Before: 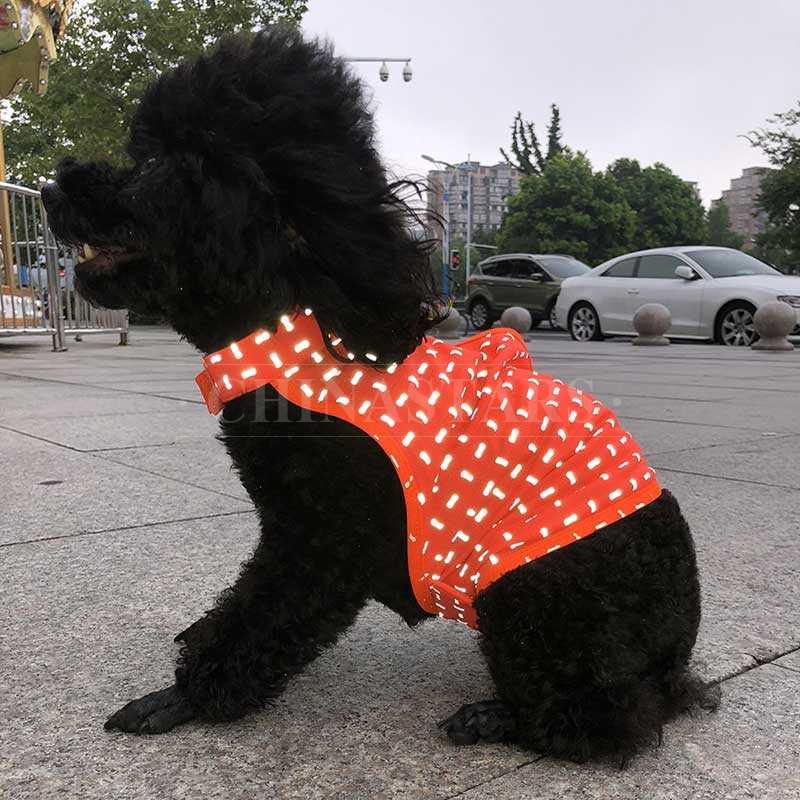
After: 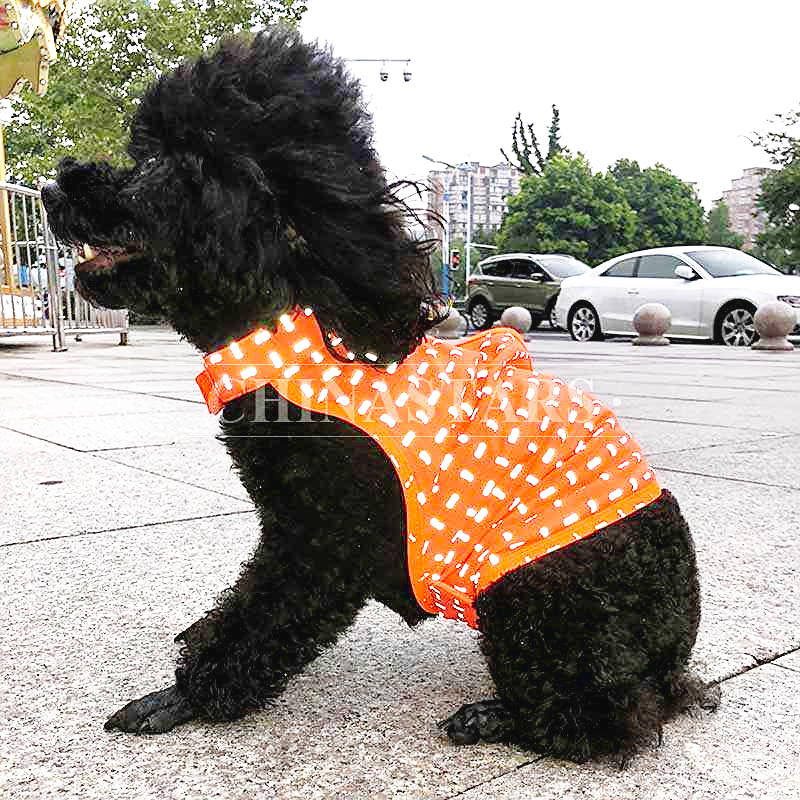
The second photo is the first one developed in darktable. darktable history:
base curve: curves: ch0 [(0, 0.003) (0.001, 0.002) (0.006, 0.004) (0.02, 0.022) (0.048, 0.086) (0.094, 0.234) (0.162, 0.431) (0.258, 0.629) (0.385, 0.8) (0.548, 0.918) (0.751, 0.988) (1, 1)], preserve colors none
sharpen: on, module defaults
exposure: black level correction 0, exposure 0.7 EV, compensate exposure bias true, compensate highlight preservation false
shadows and highlights: on, module defaults
contrast equalizer: y [[0.524, 0.538, 0.547, 0.548, 0.538, 0.524], [0.5 ×6], [0.5 ×6], [0 ×6], [0 ×6]]
